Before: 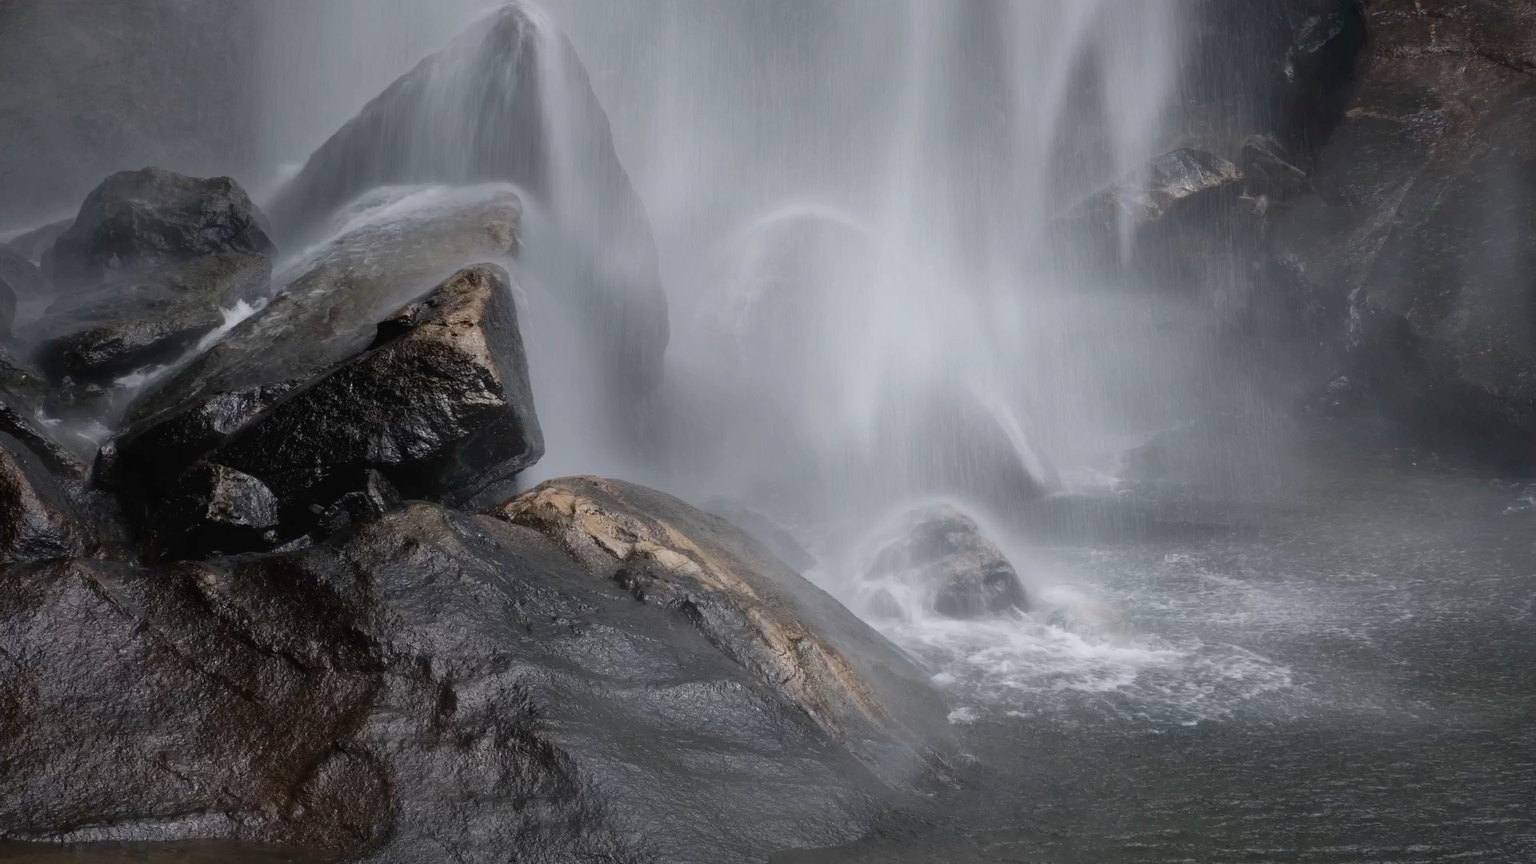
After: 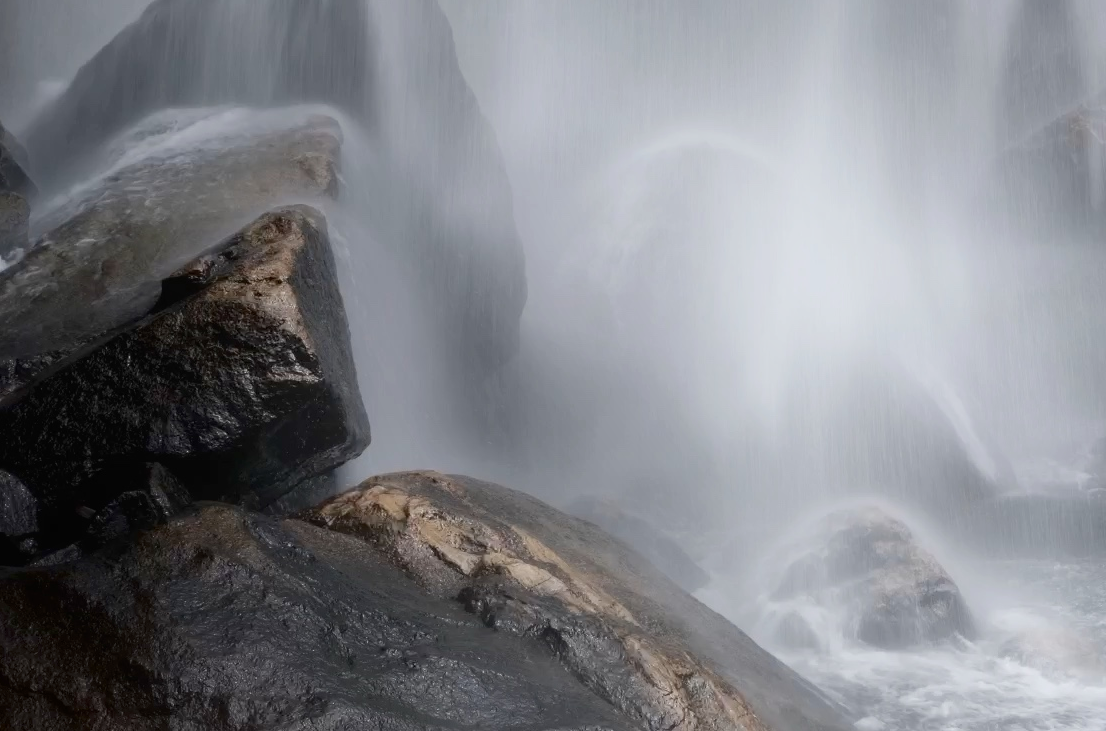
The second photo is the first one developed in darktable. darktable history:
crop: left 16.193%, top 11.512%, right 26.182%, bottom 20.758%
shadows and highlights: shadows -52.76, highlights 85.52, soften with gaussian
